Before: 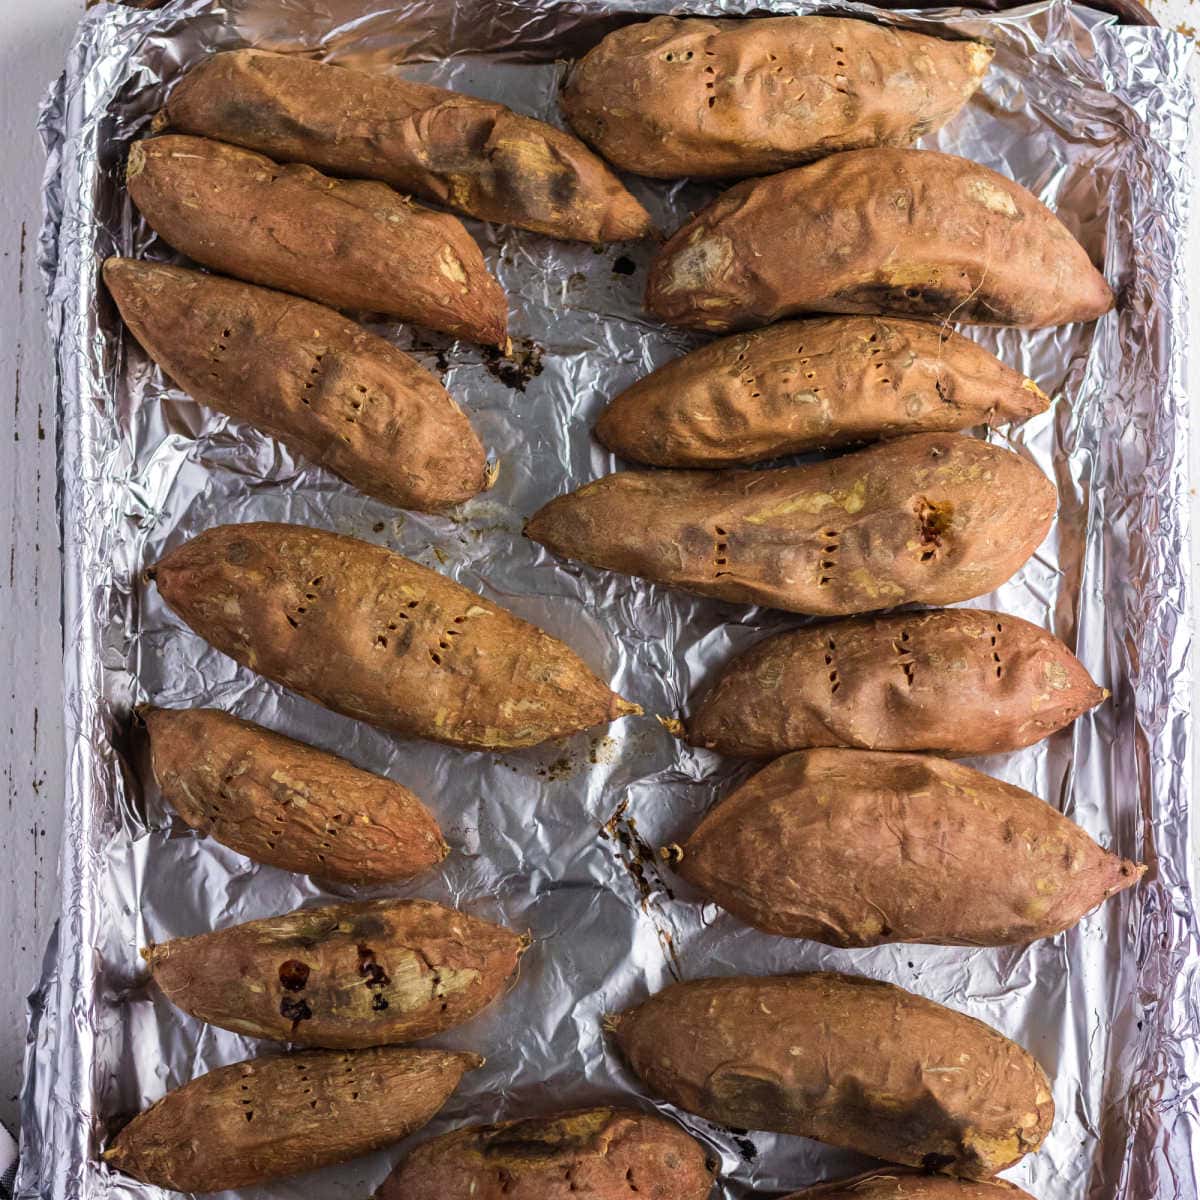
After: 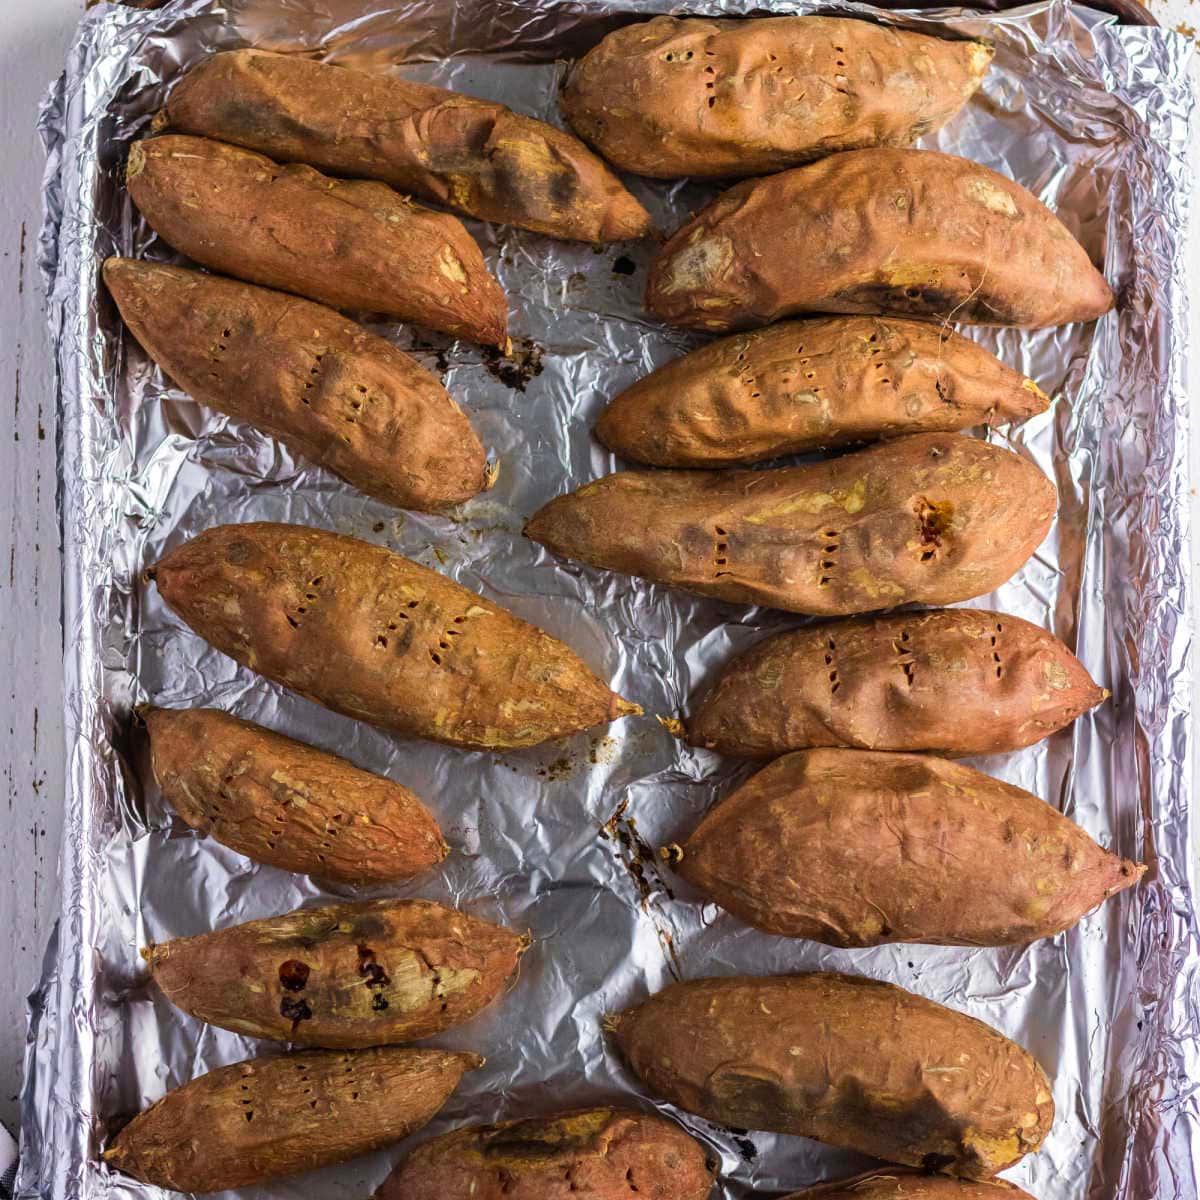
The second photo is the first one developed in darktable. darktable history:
contrast brightness saturation: saturation 0.175
